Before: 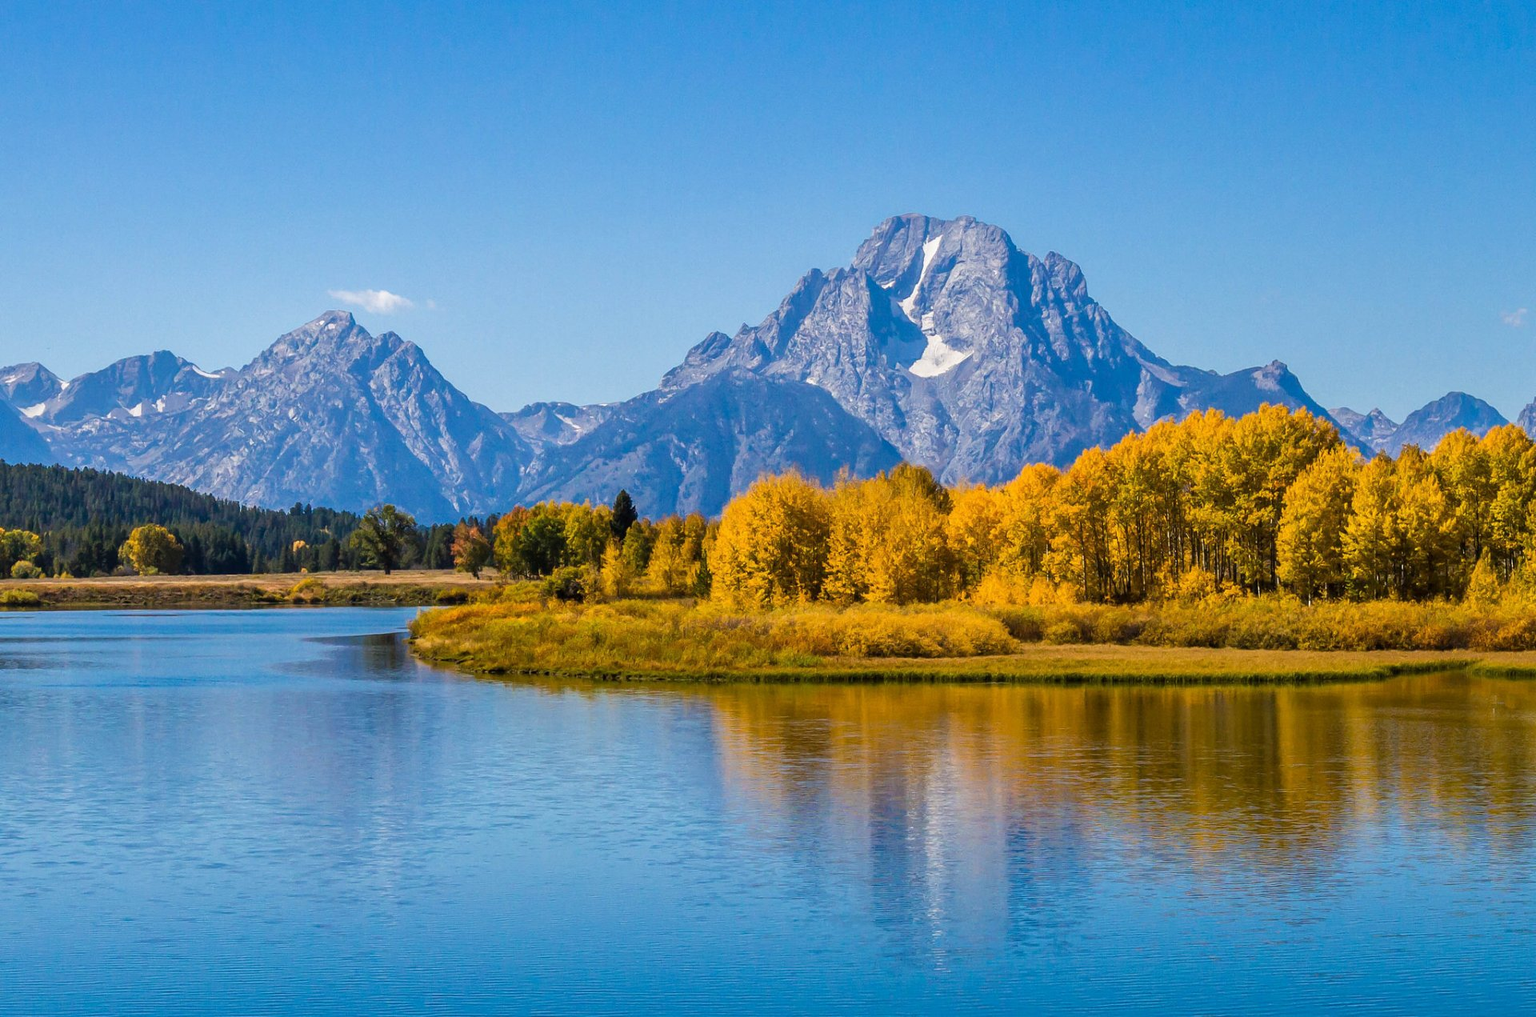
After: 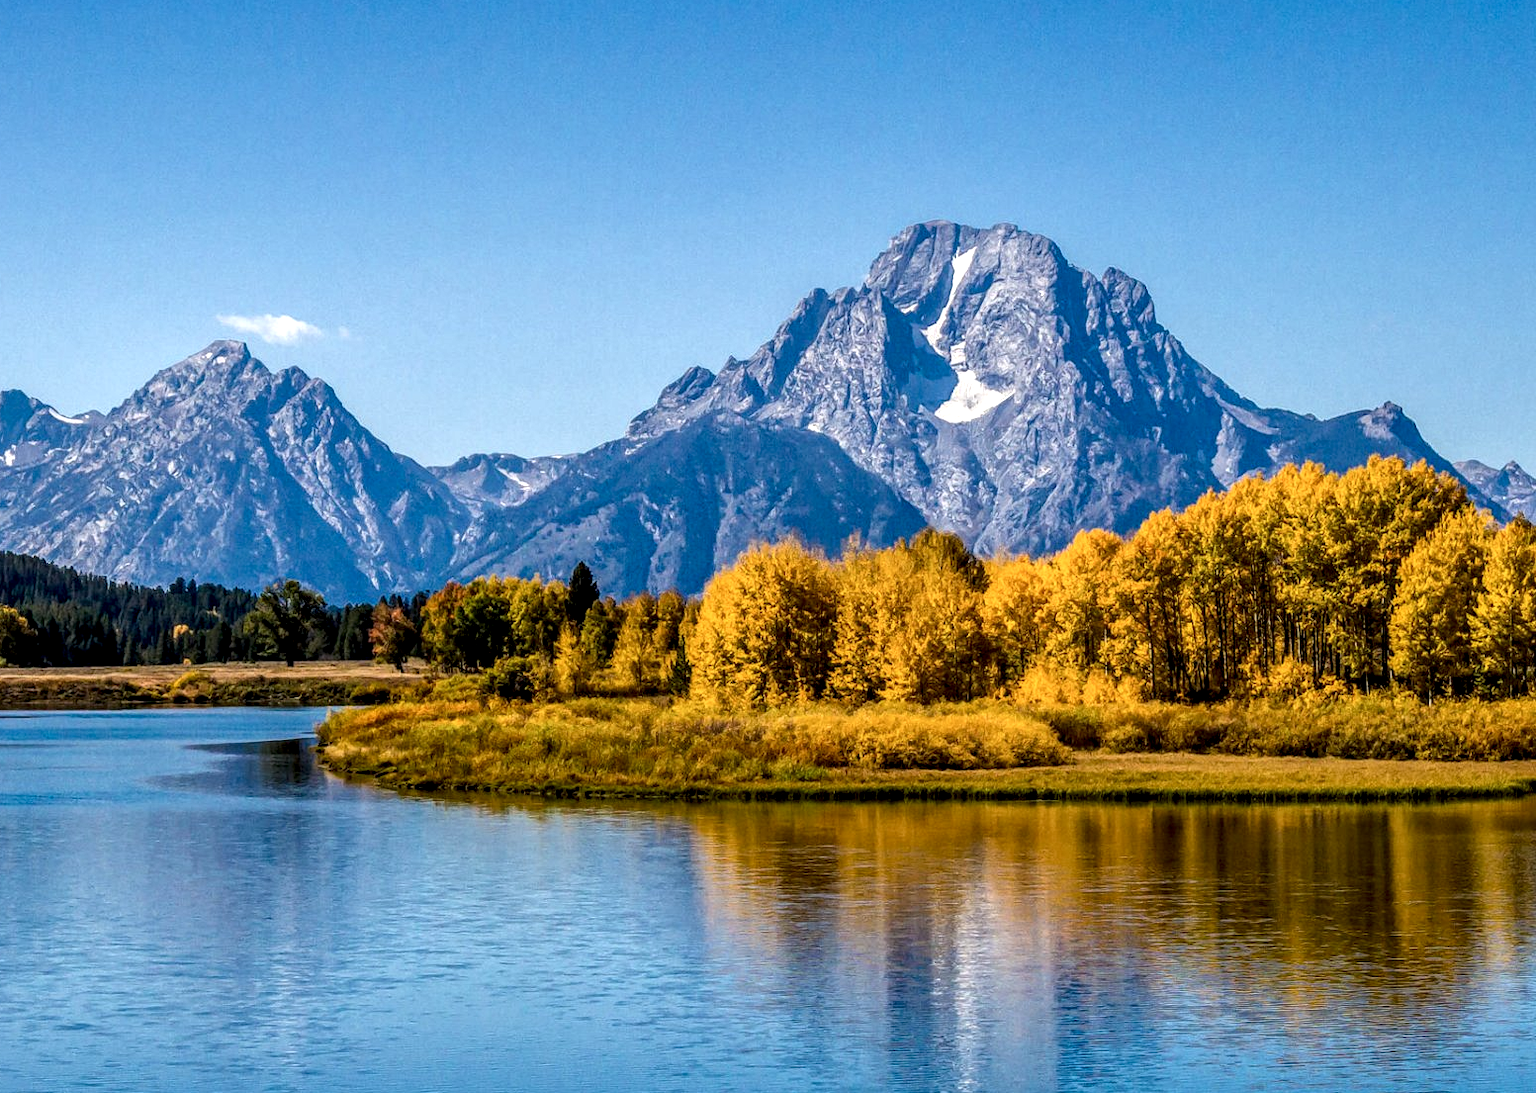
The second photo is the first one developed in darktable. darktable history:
local contrast: highlights 5%, shadows 1%, detail 182%
crop: left 9.948%, top 3.52%, right 9.16%, bottom 9.435%
